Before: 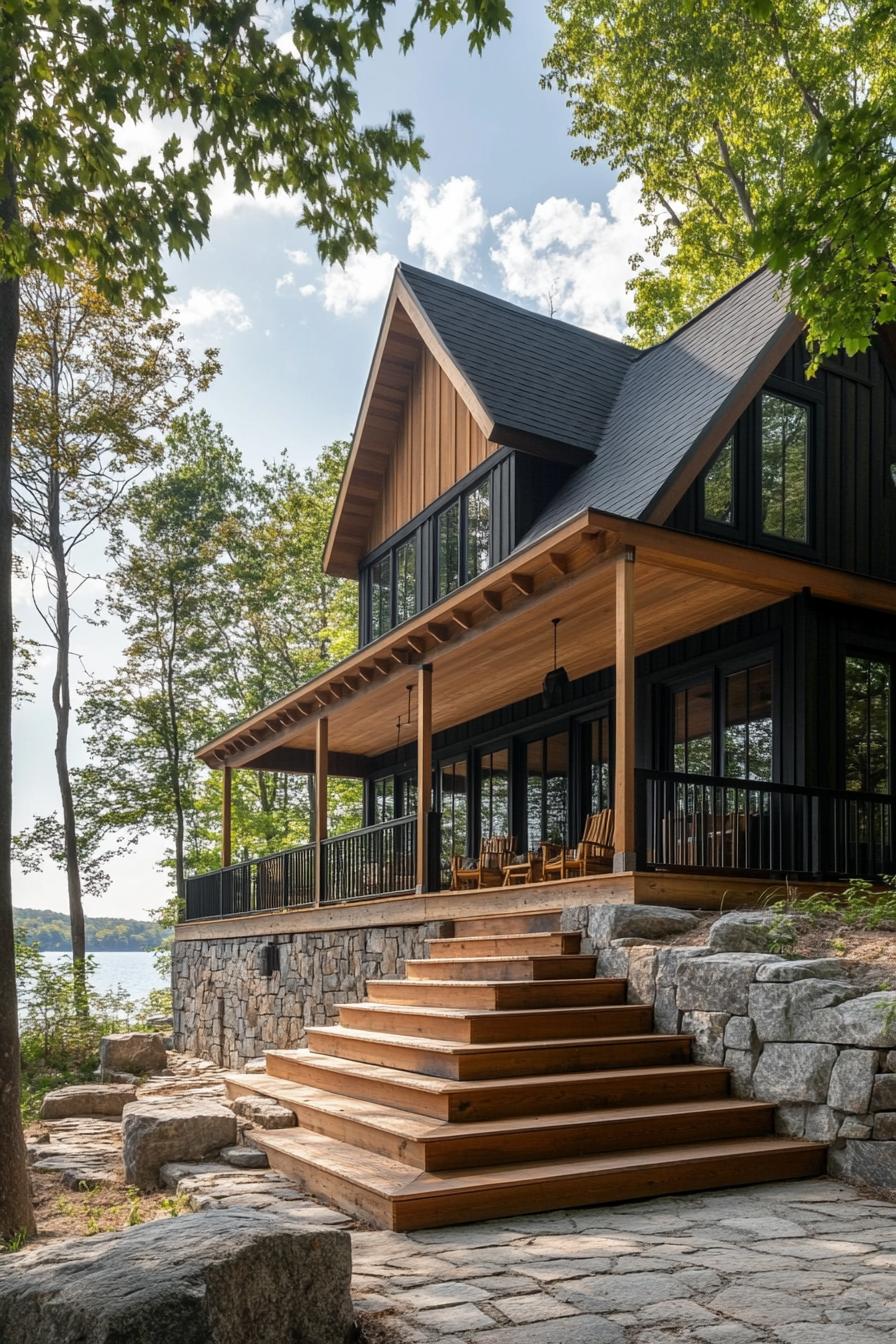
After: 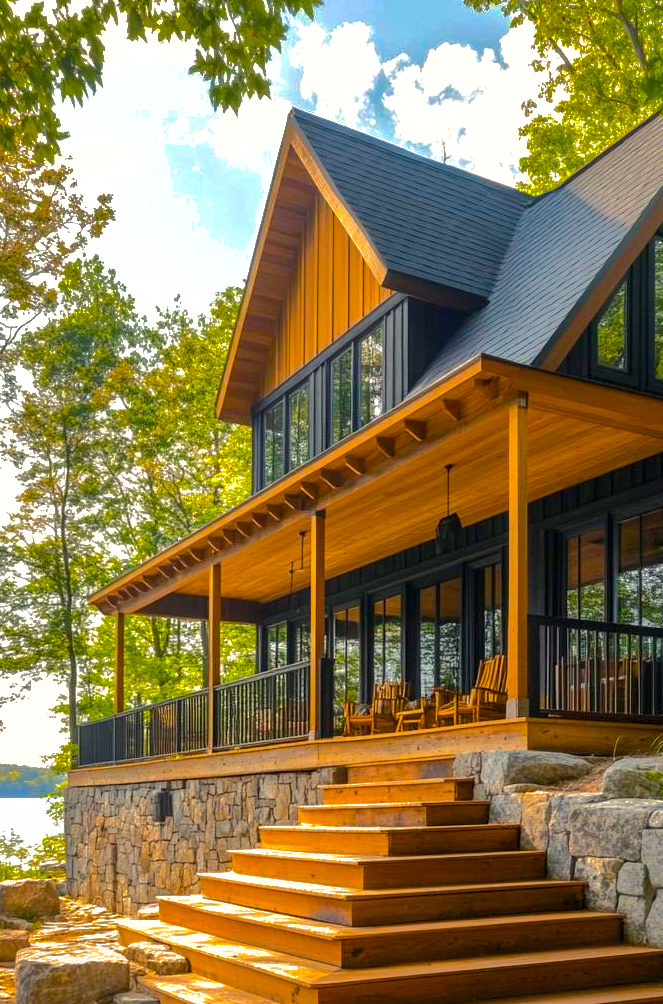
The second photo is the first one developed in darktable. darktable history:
crop and rotate: left 12.039%, top 11.466%, right 13.885%, bottom 13.815%
exposure: exposure 0.61 EV, compensate highlight preservation false
shadows and highlights: shadows 38.54, highlights -73.99
color balance rgb: highlights gain › chroma 3.004%, highlights gain › hue 76.82°, linear chroma grading › global chroma 25.068%, perceptual saturation grading › global saturation 37.147%, global vibrance 33.43%
